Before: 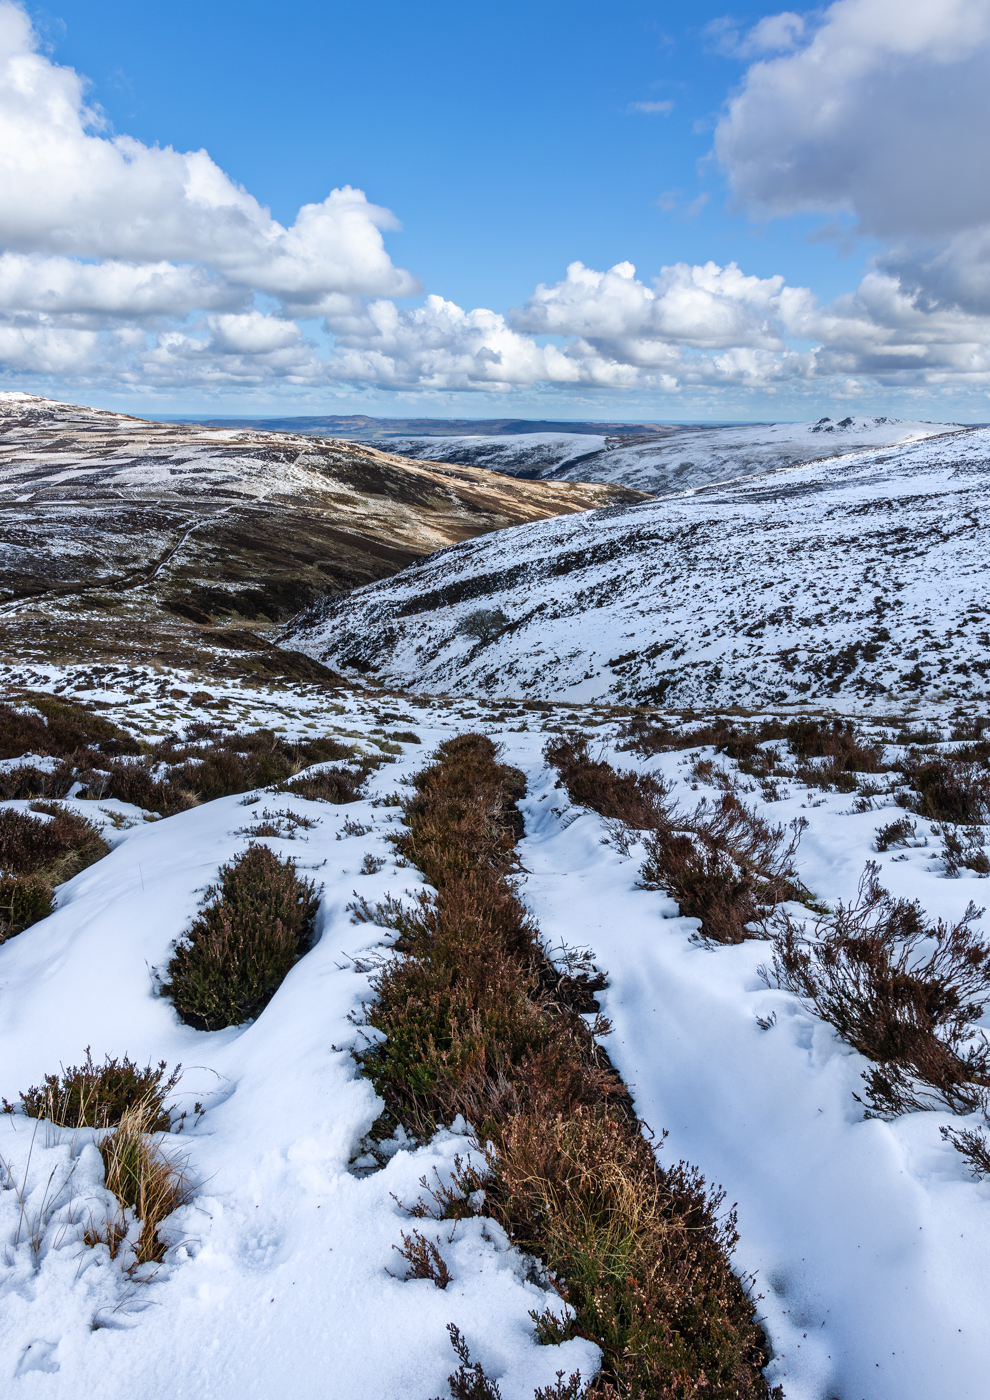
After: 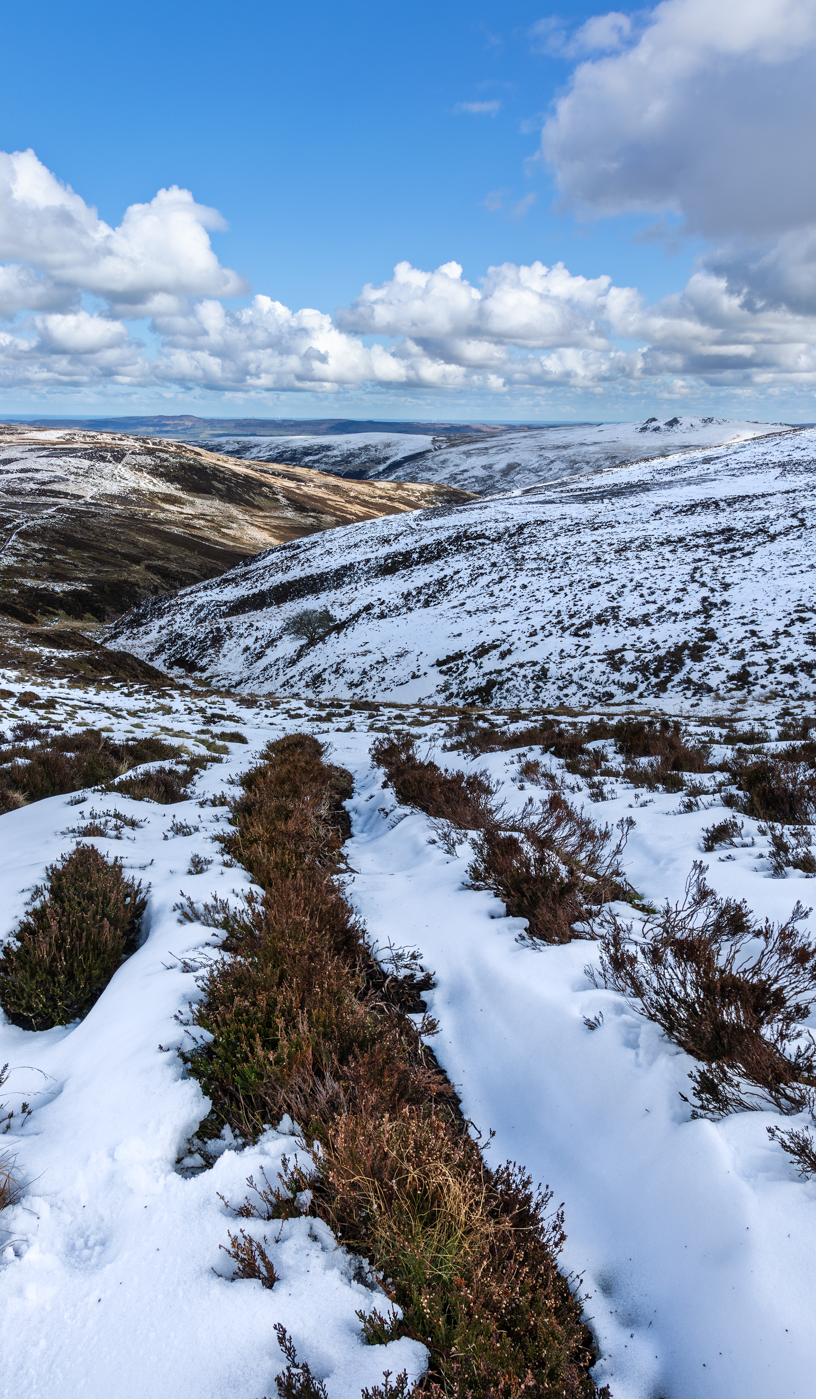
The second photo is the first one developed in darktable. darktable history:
crop: left 17.531%, bottom 0.048%
